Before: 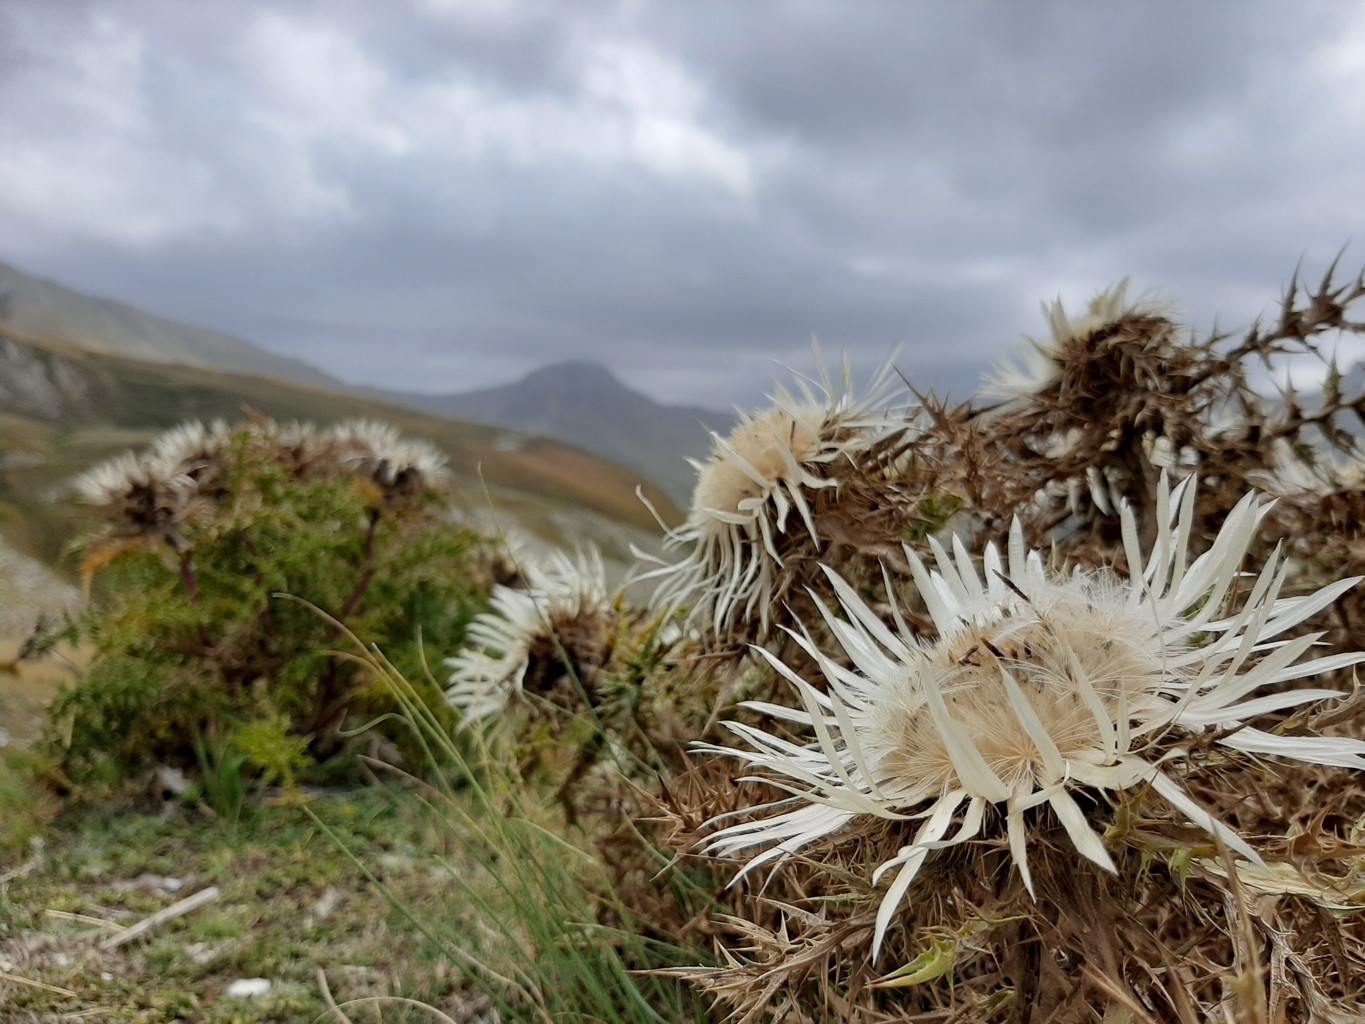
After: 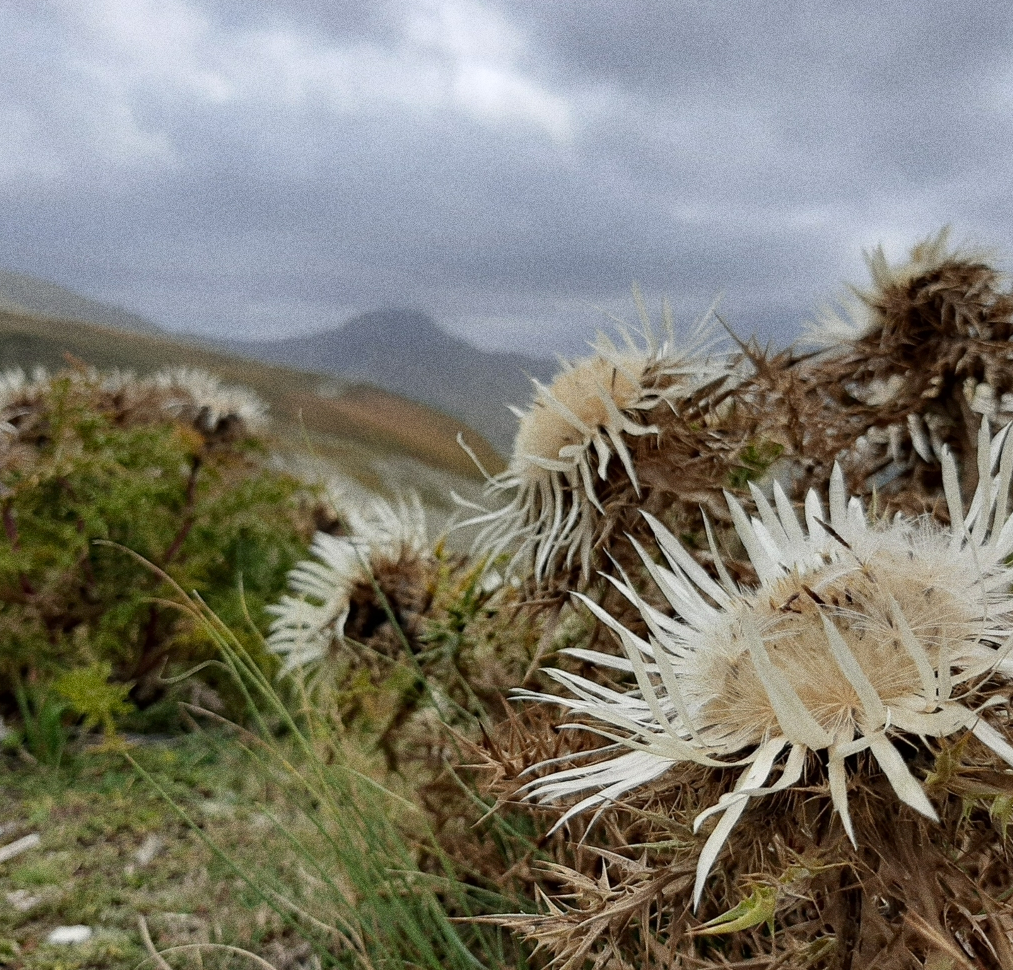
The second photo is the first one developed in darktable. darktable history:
crop and rotate: left 13.15%, top 5.251%, right 12.609%
tone equalizer: on, module defaults
grain: coarseness 0.09 ISO, strength 40%
